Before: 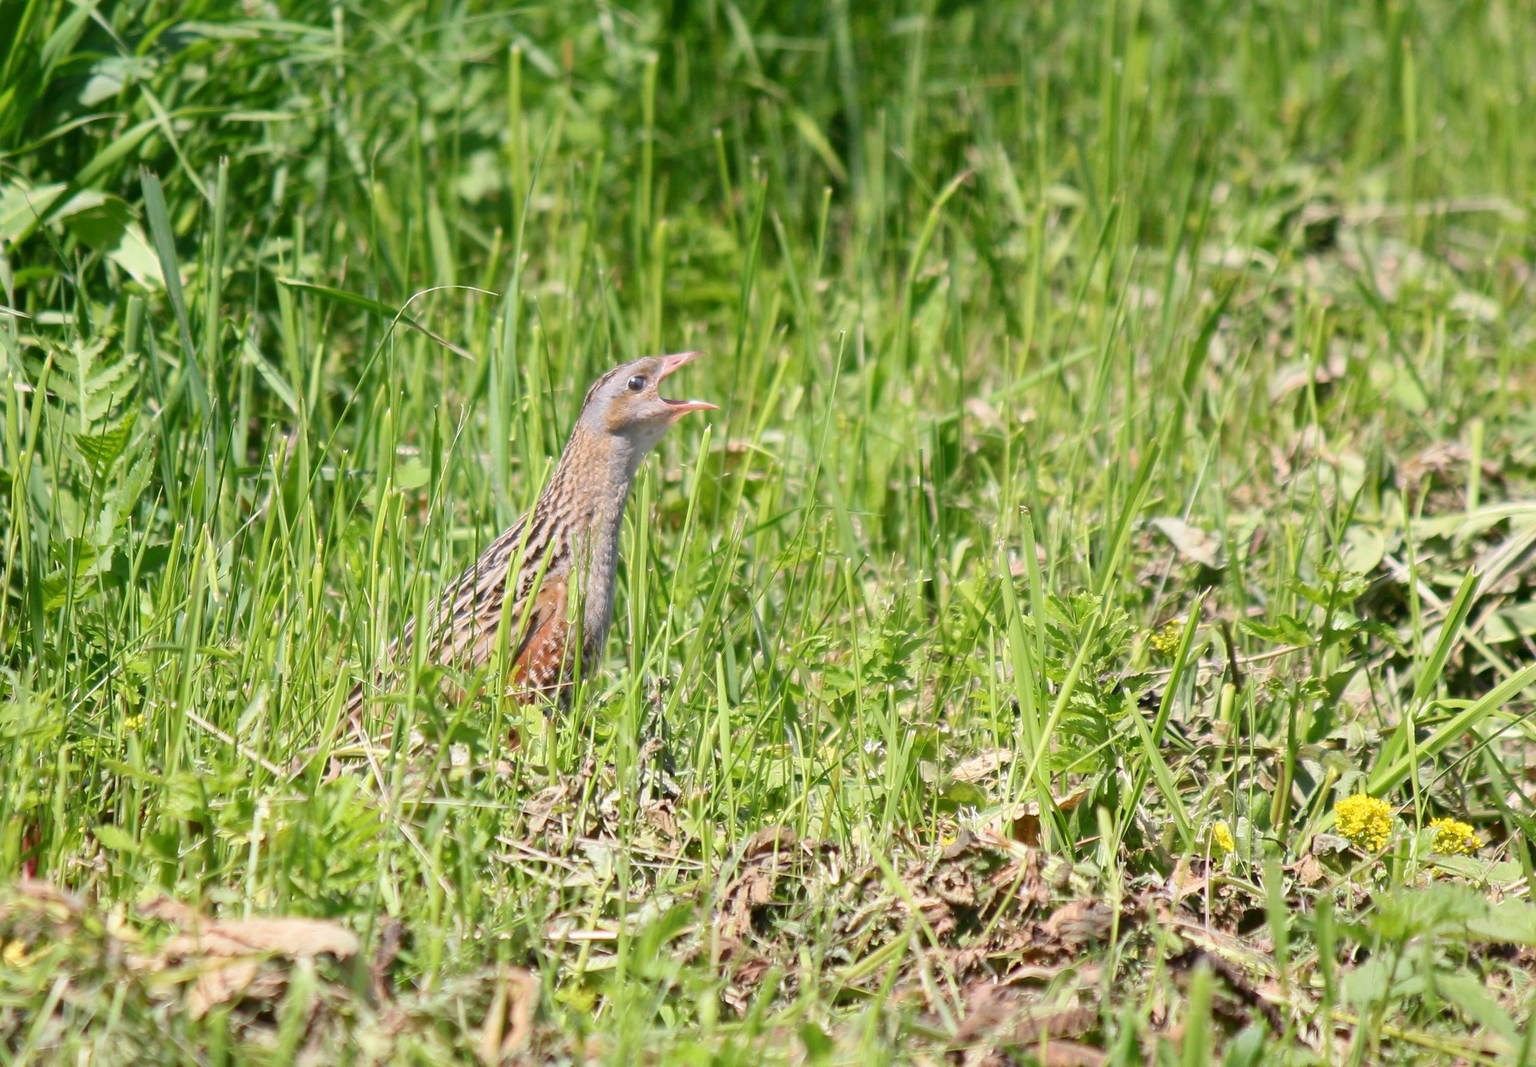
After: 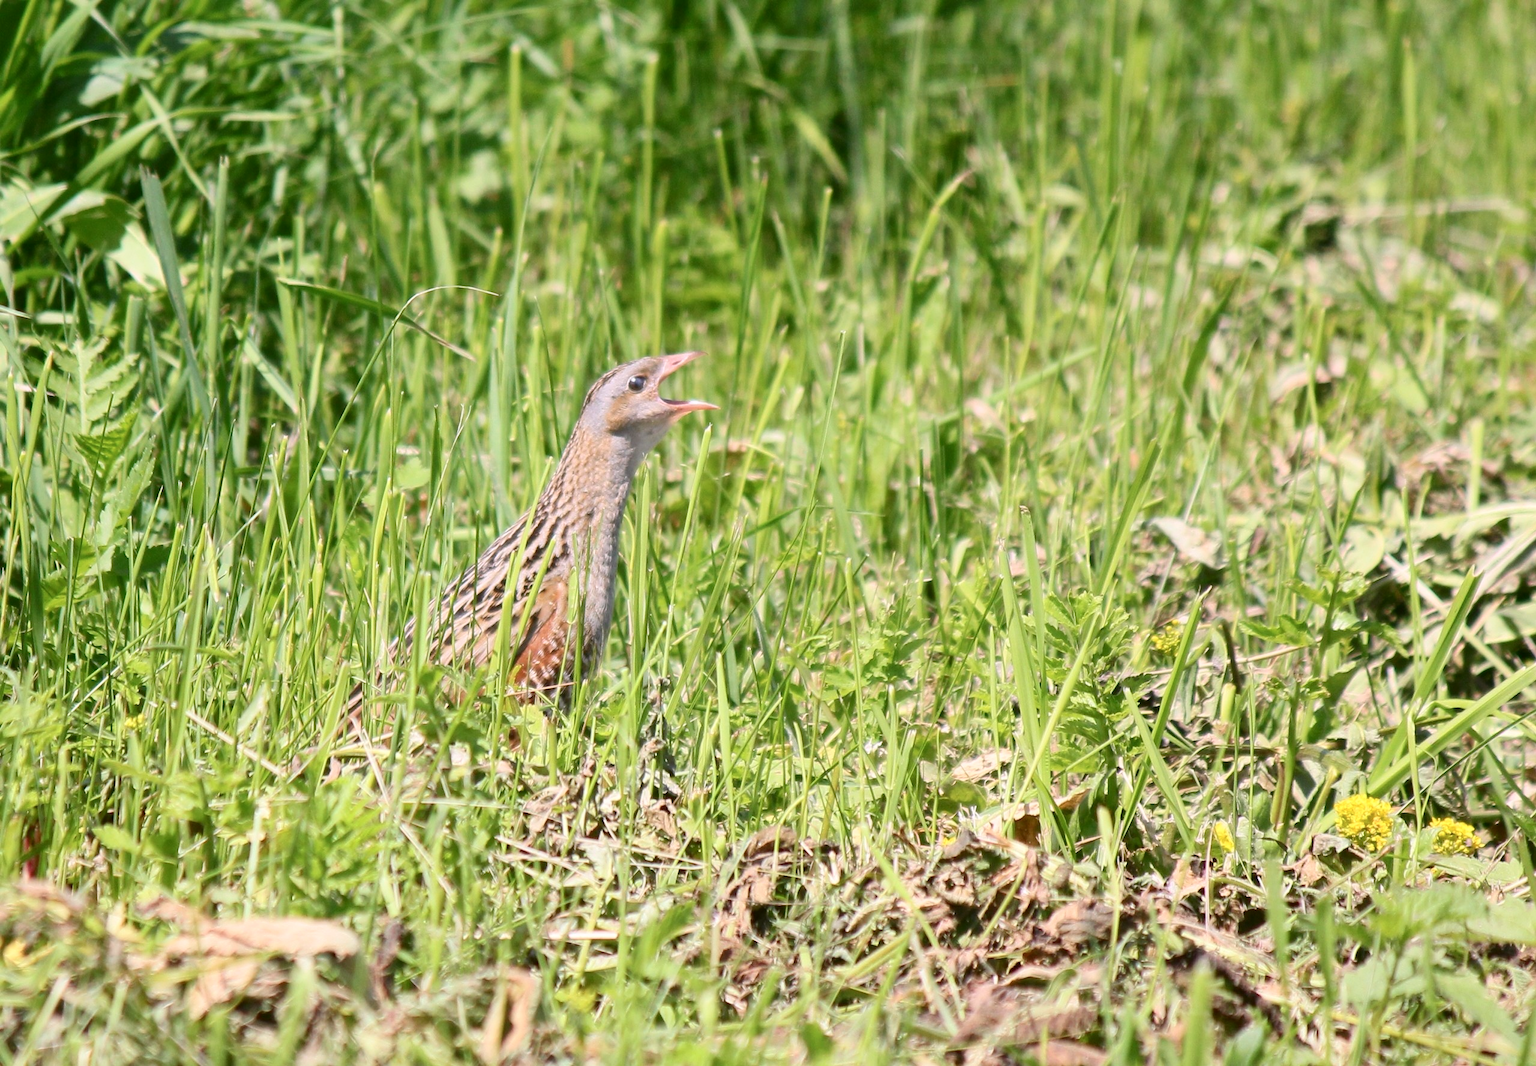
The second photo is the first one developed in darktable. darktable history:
color correction: highlights a* 3.12, highlights b* -1.55, shadows a* -0.101, shadows b* 2.52, saturation 0.98
contrast brightness saturation: contrast 0.15, brightness 0.05
